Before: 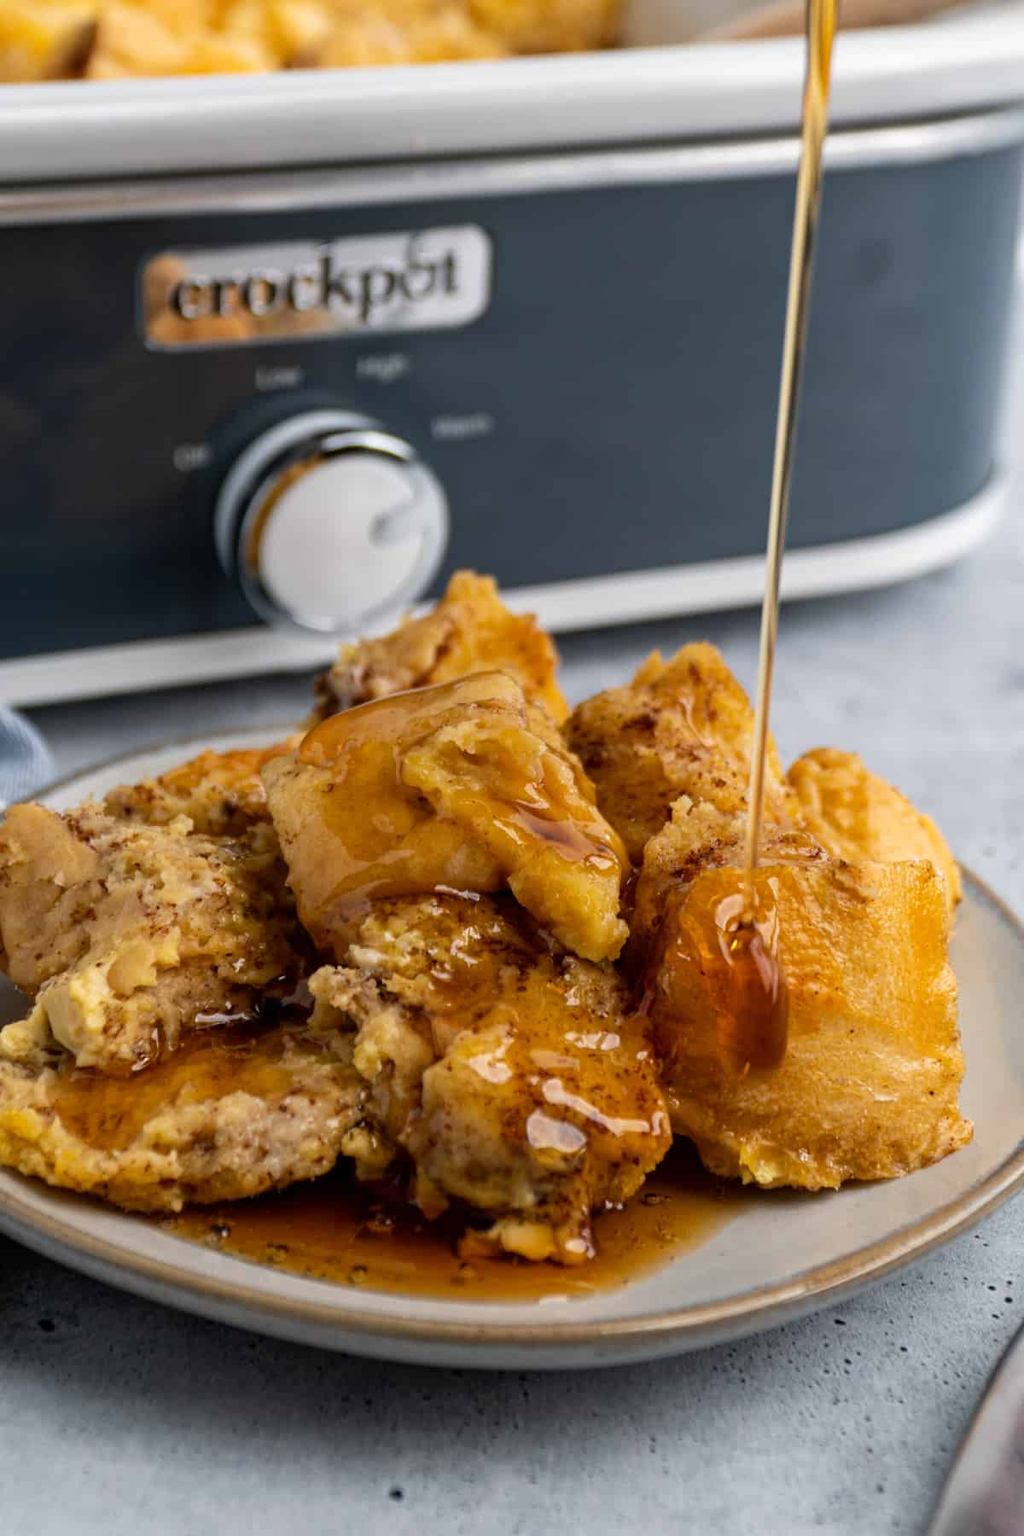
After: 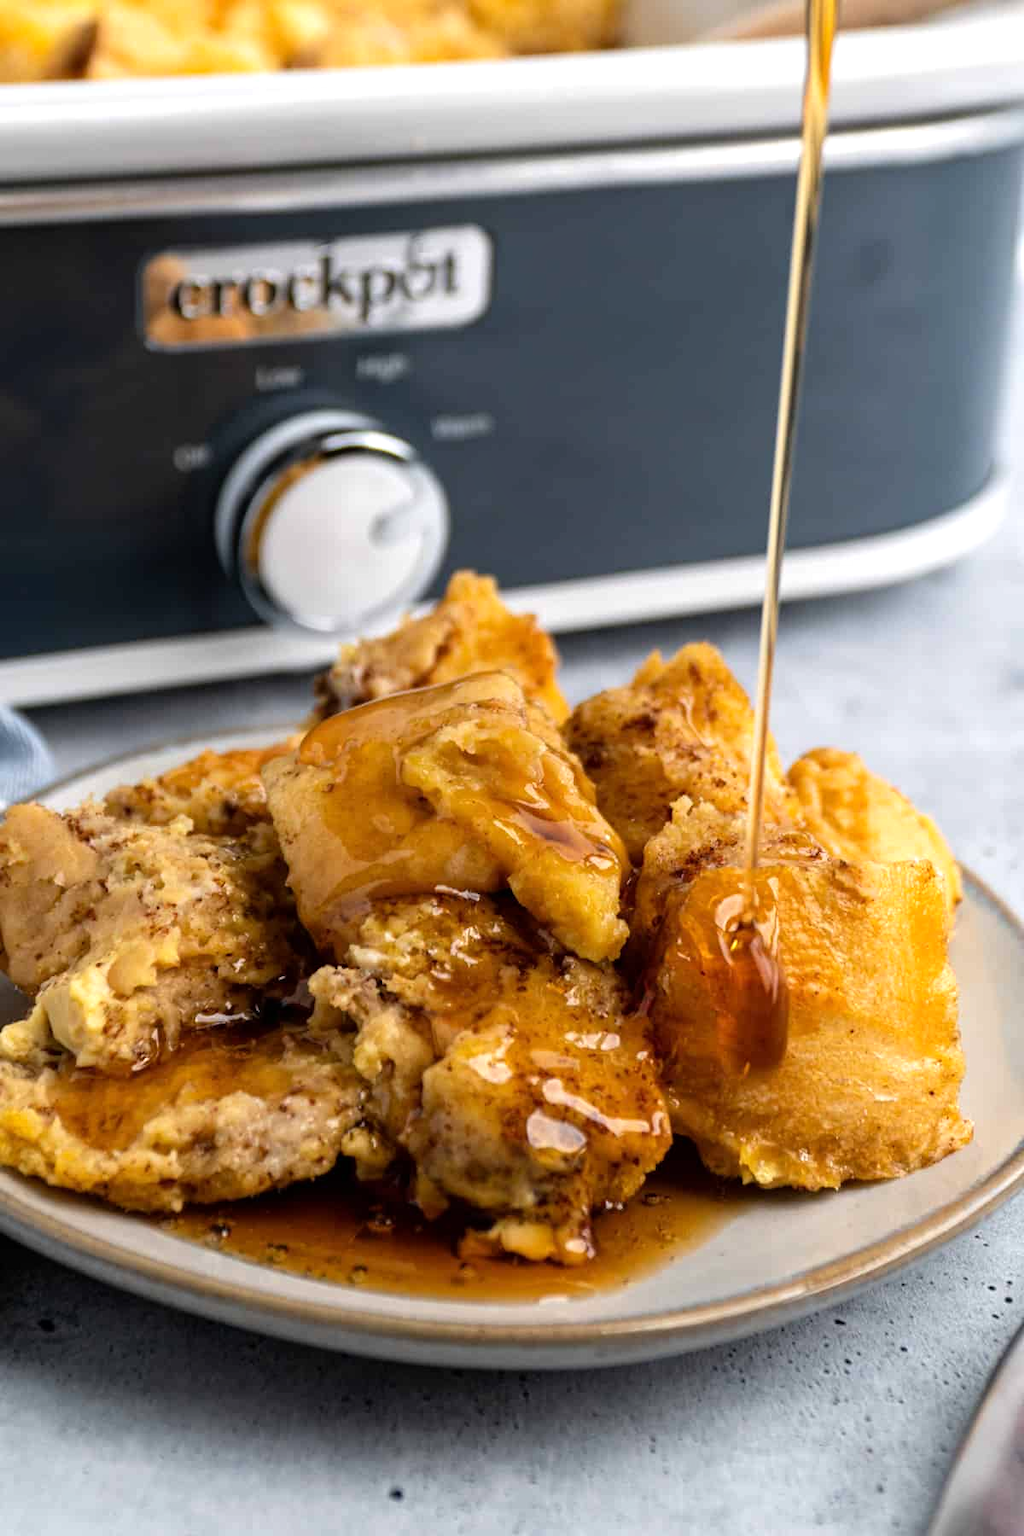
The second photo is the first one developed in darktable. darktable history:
tone equalizer: -8 EV -0.378 EV, -7 EV -0.401 EV, -6 EV -0.304 EV, -5 EV -0.247 EV, -3 EV 0.198 EV, -2 EV 0.34 EV, -1 EV 0.405 EV, +0 EV 0.399 EV
